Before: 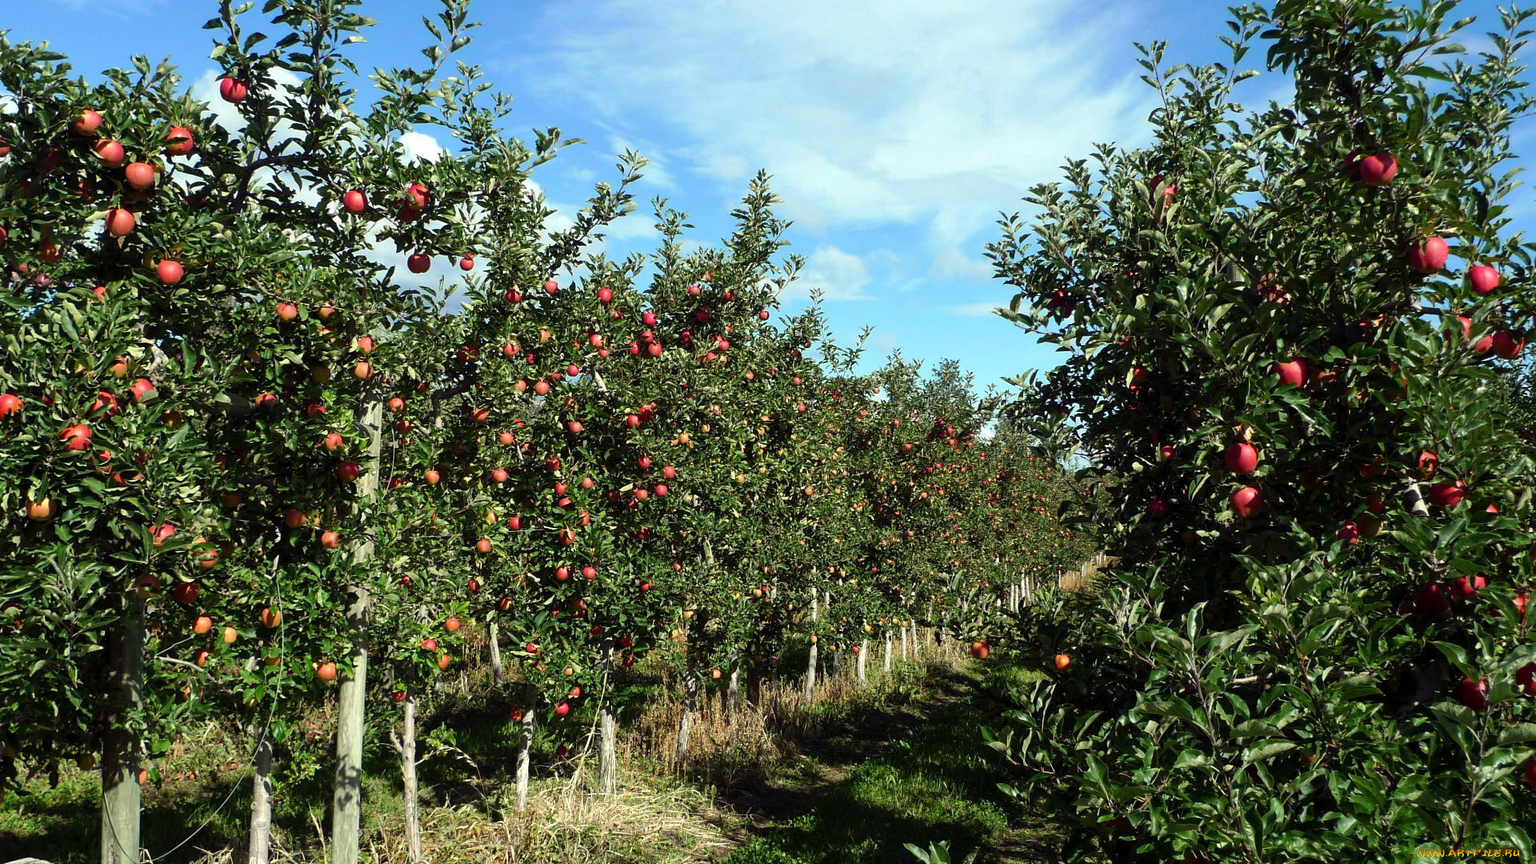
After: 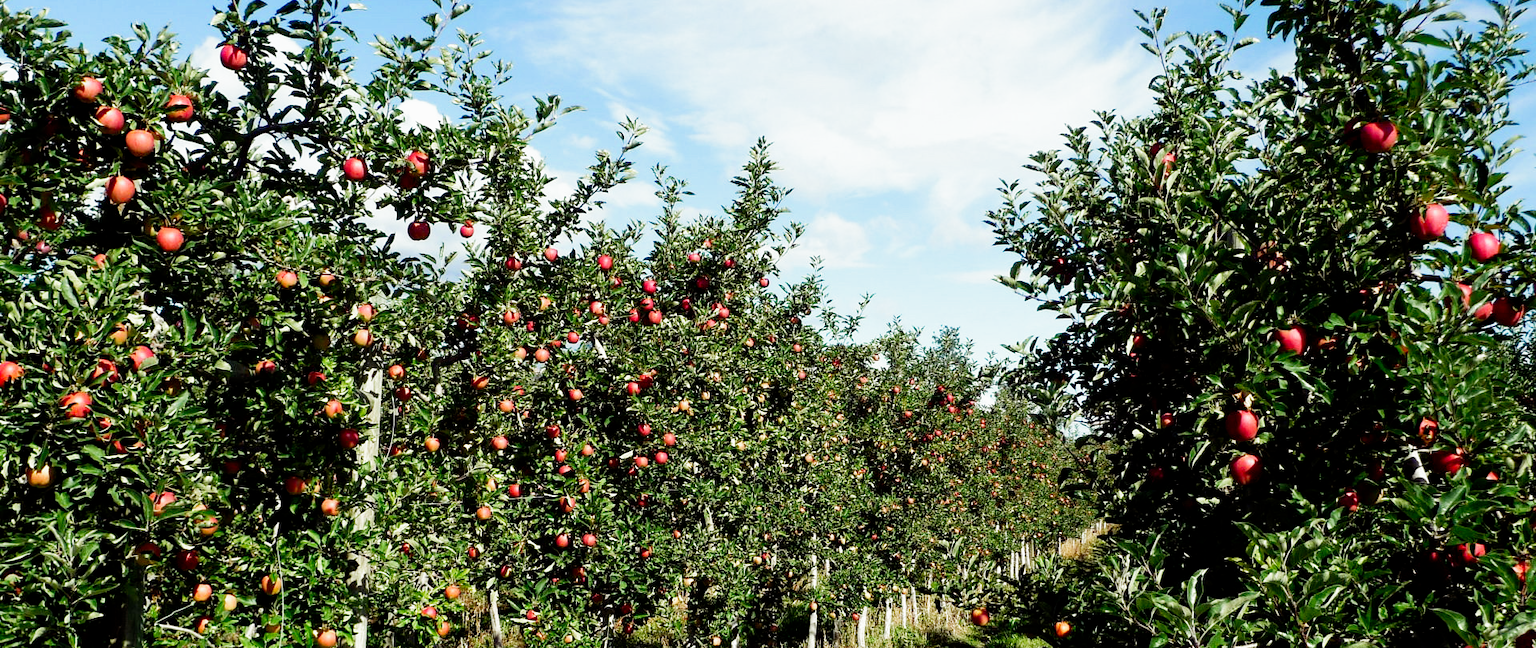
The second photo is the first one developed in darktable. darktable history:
crop: top 3.857%, bottom 21.132%
filmic rgb: middle gray luminance 12.74%, black relative exposure -10.13 EV, white relative exposure 3.47 EV, threshold 6 EV, target black luminance 0%, hardness 5.74, latitude 44.69%, contrast 1.221, highlights saturation mix 5%, shadows ↔ highlights balance 26.78%, add noise in highlights 0, preserve chrominance no, color science v3 (2019), use custom middle-gray values true, iterations of high-quality reconstruction 0, contrast in highlights soft, enable highlight reconstruction true
